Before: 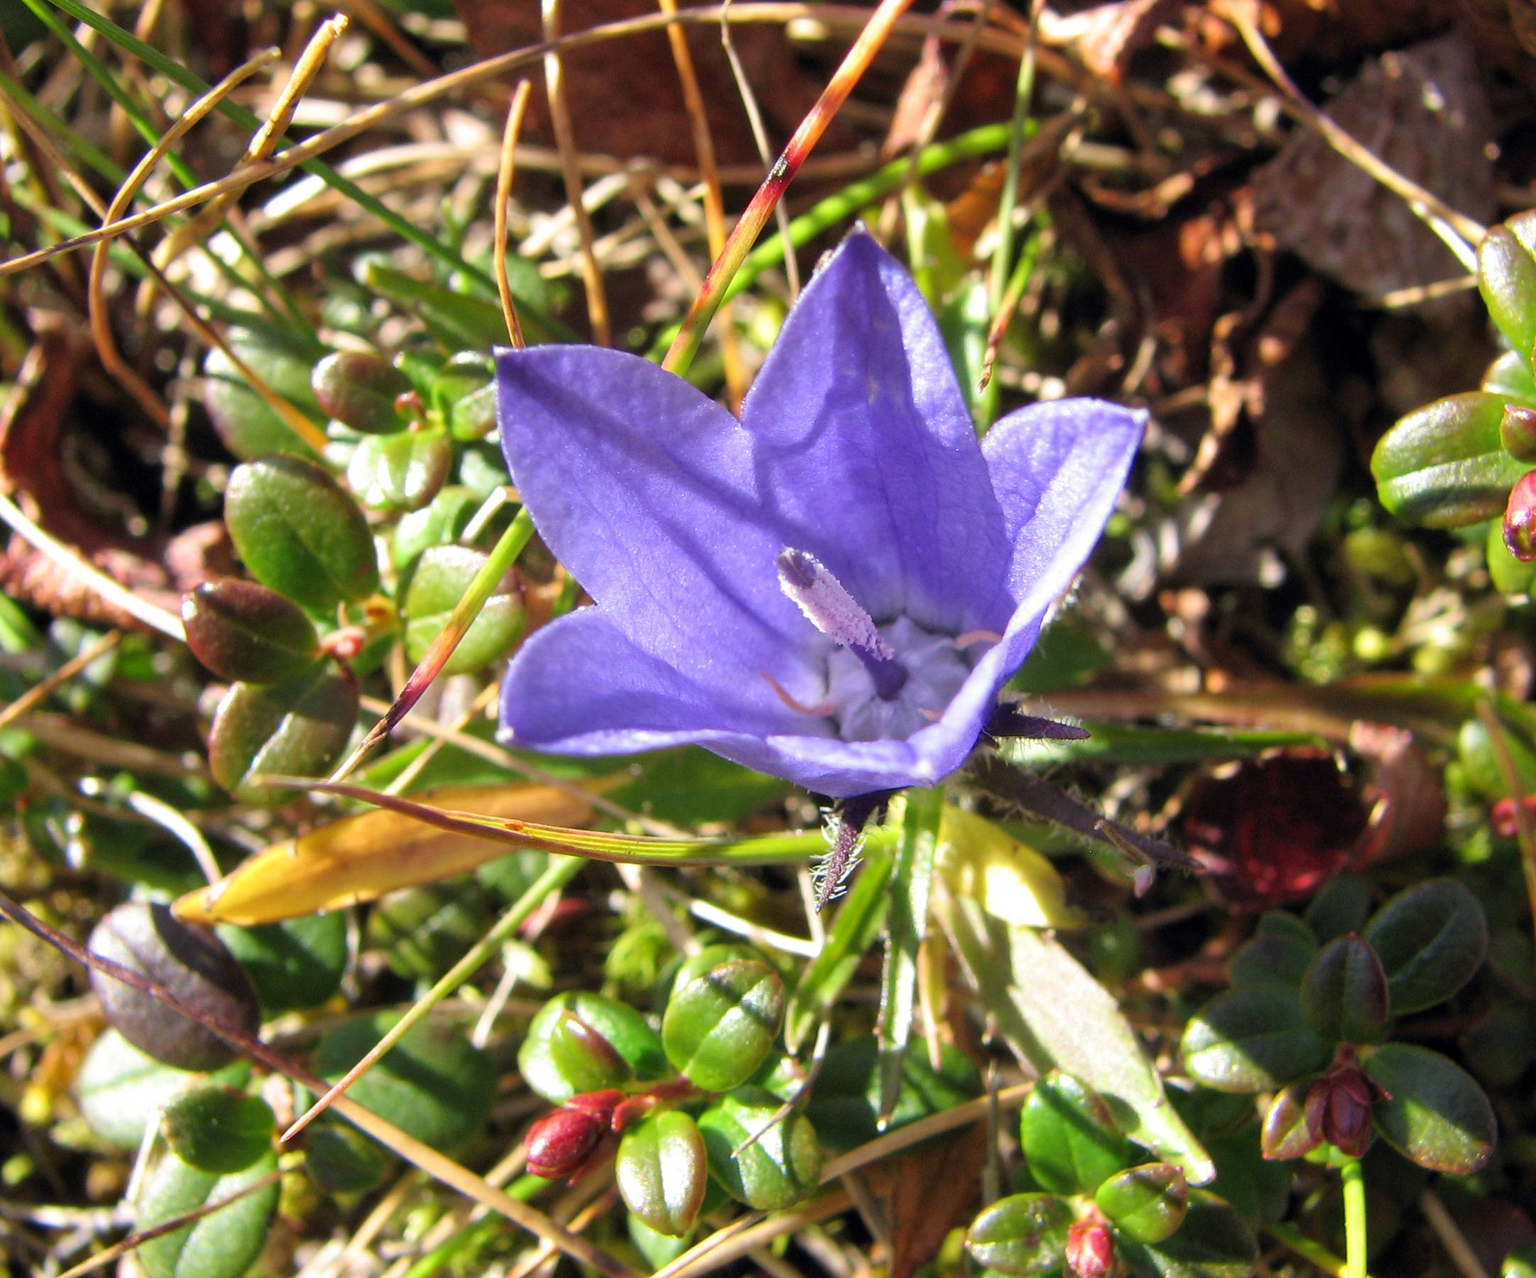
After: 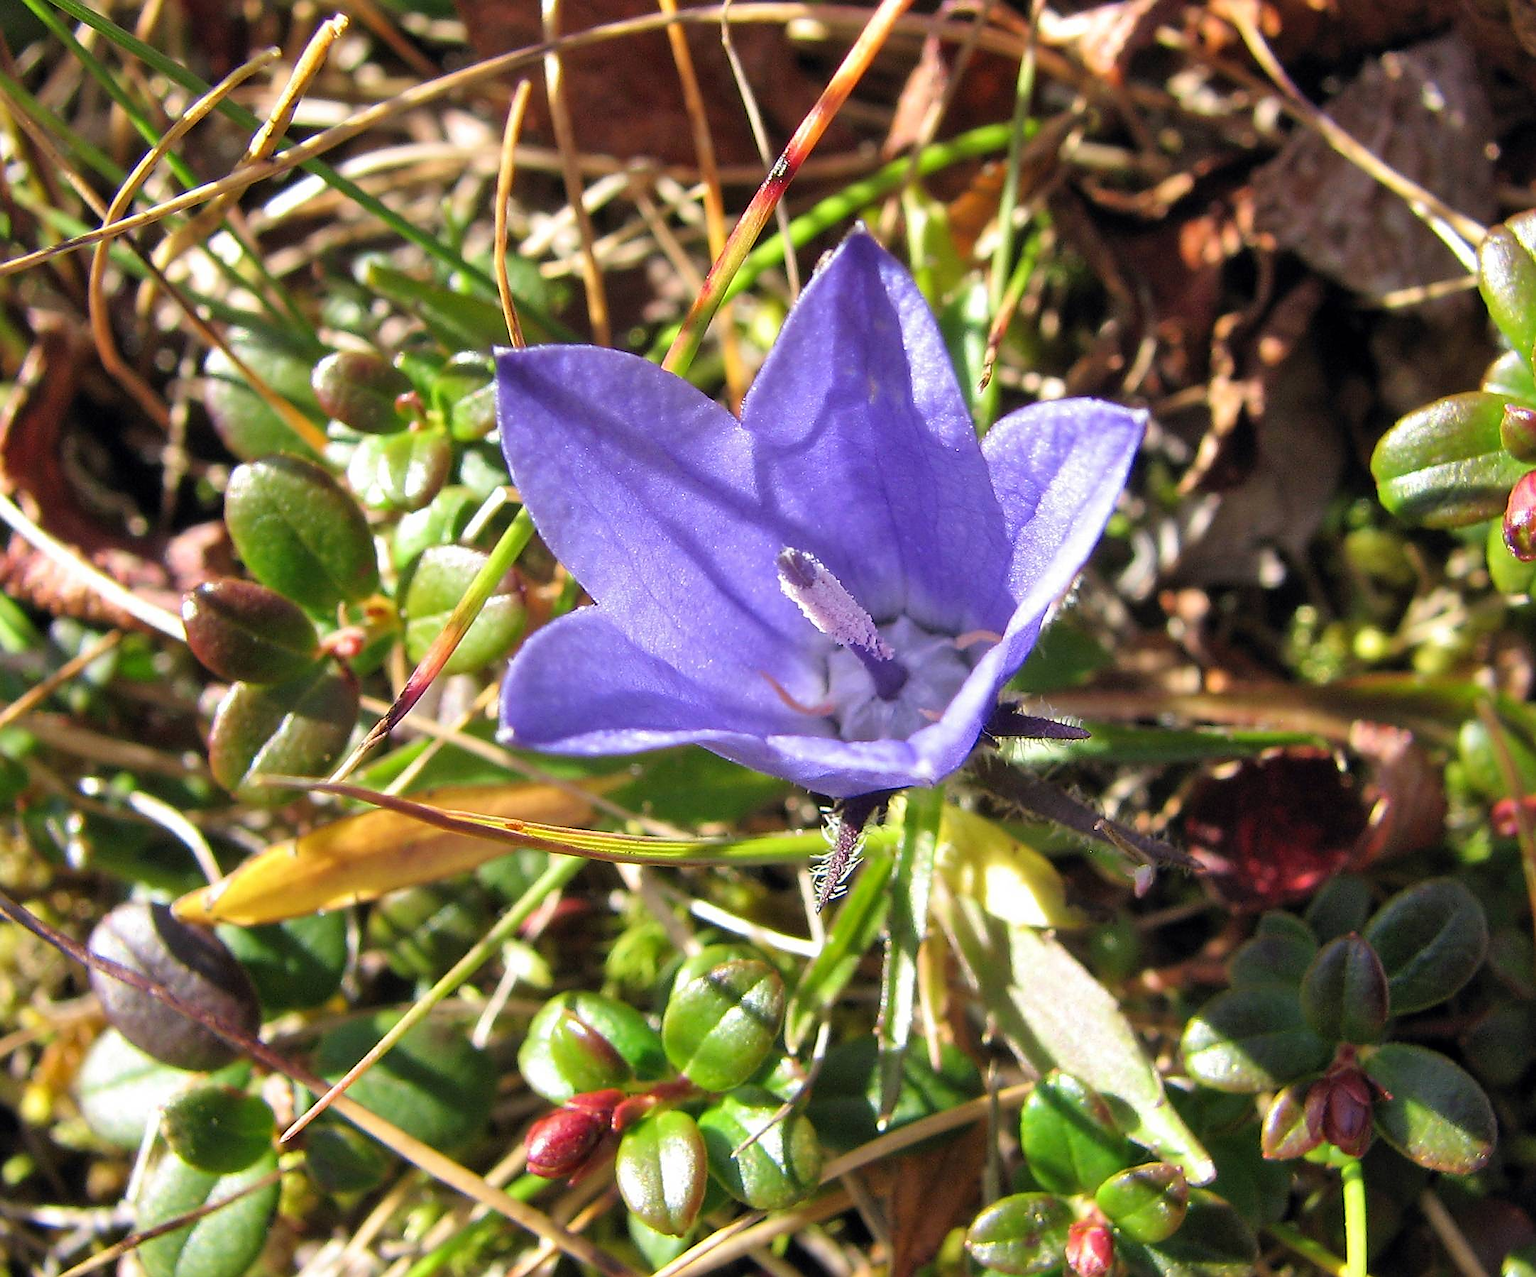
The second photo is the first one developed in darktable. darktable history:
sharpen: radius 1.418, amount 1.265, threshold 0.83
shadows and highlights: shadows 33.96, highlights -34.83, soften with gaussian
